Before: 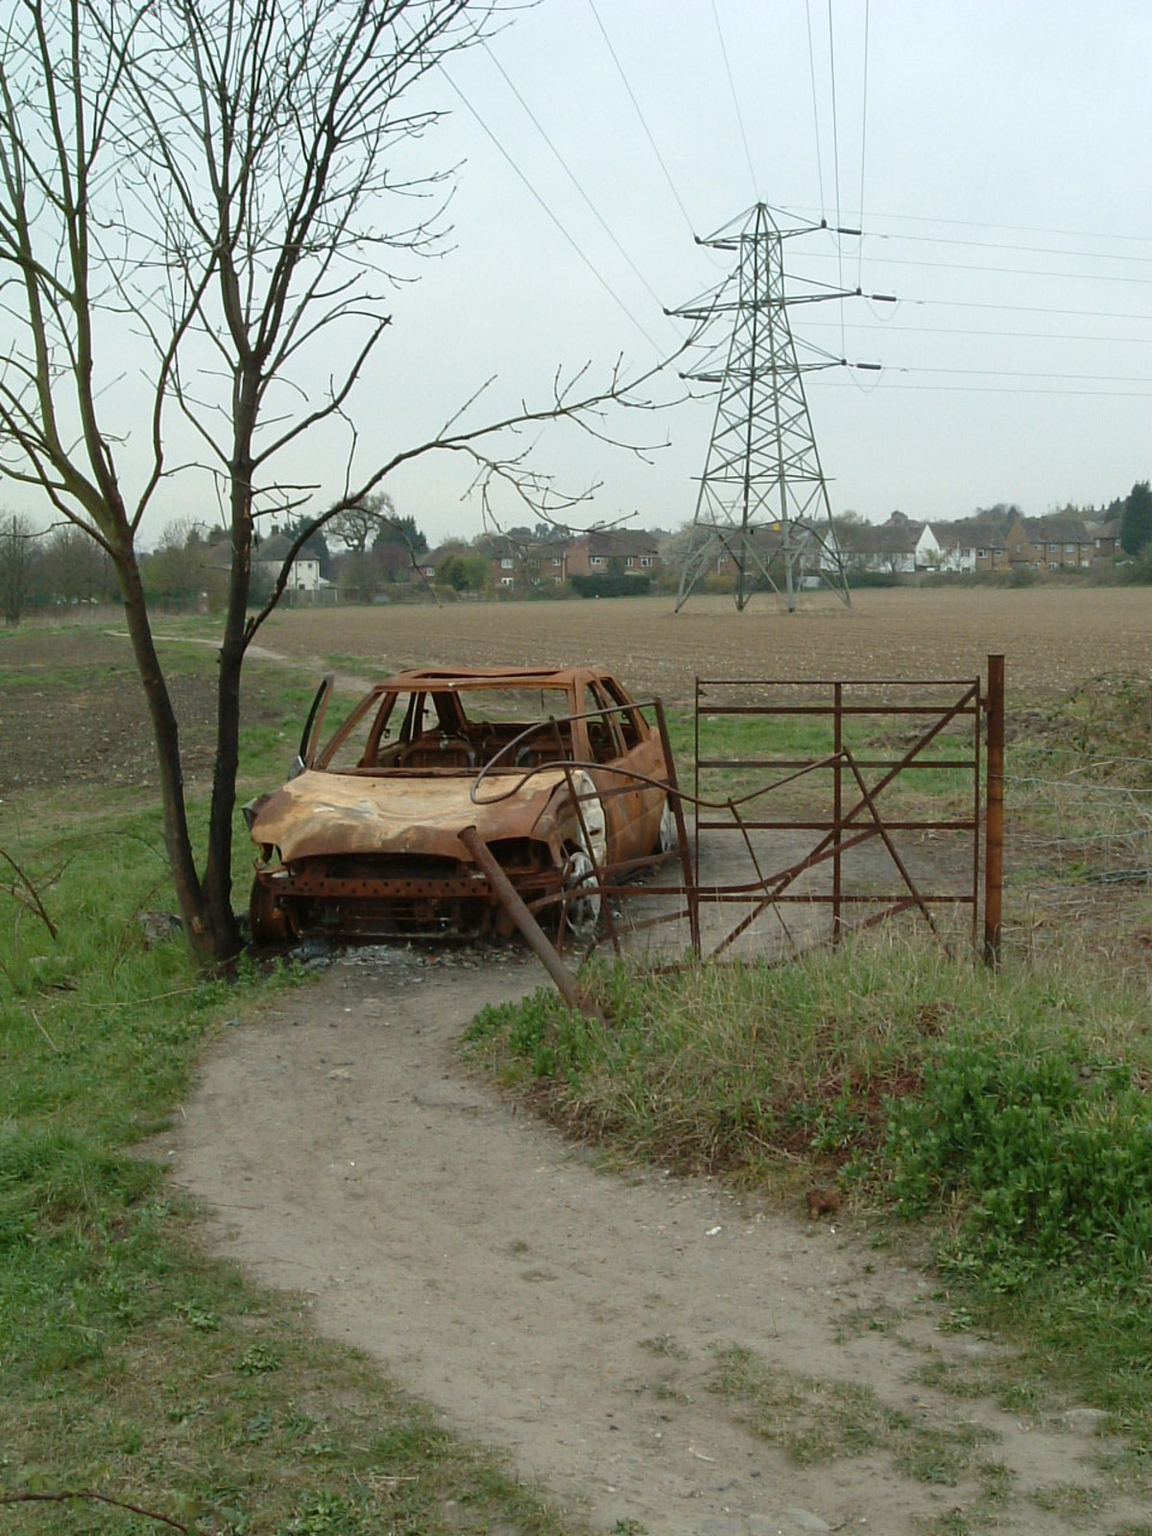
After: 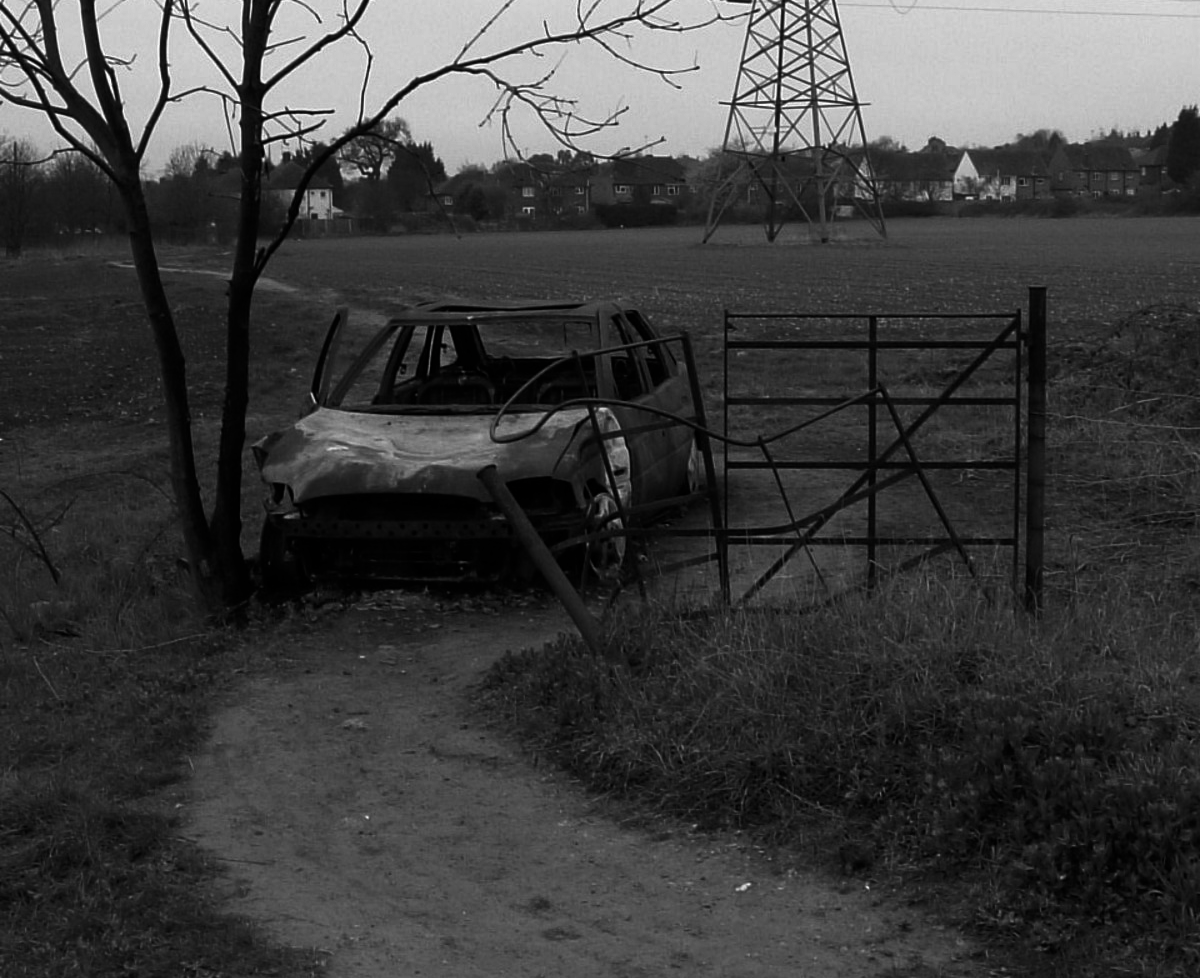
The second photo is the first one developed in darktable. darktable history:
color correction: highlights b* 0.005, saturation 0.208
tone equalizer: smoothing diameter 2.13%, edges refinement/feathering 22.22, mask exposure compensation -1.57 EV, filter diffusion 5
crop and rotate: top 24.799%, bottom 14.033%
contrast brightness saturation: contrast -0.028, brightness -0.591, saturation -0.997
exposure: exposure 0.127 EV, compensate exposure bias true, compensate highlight preservation false
